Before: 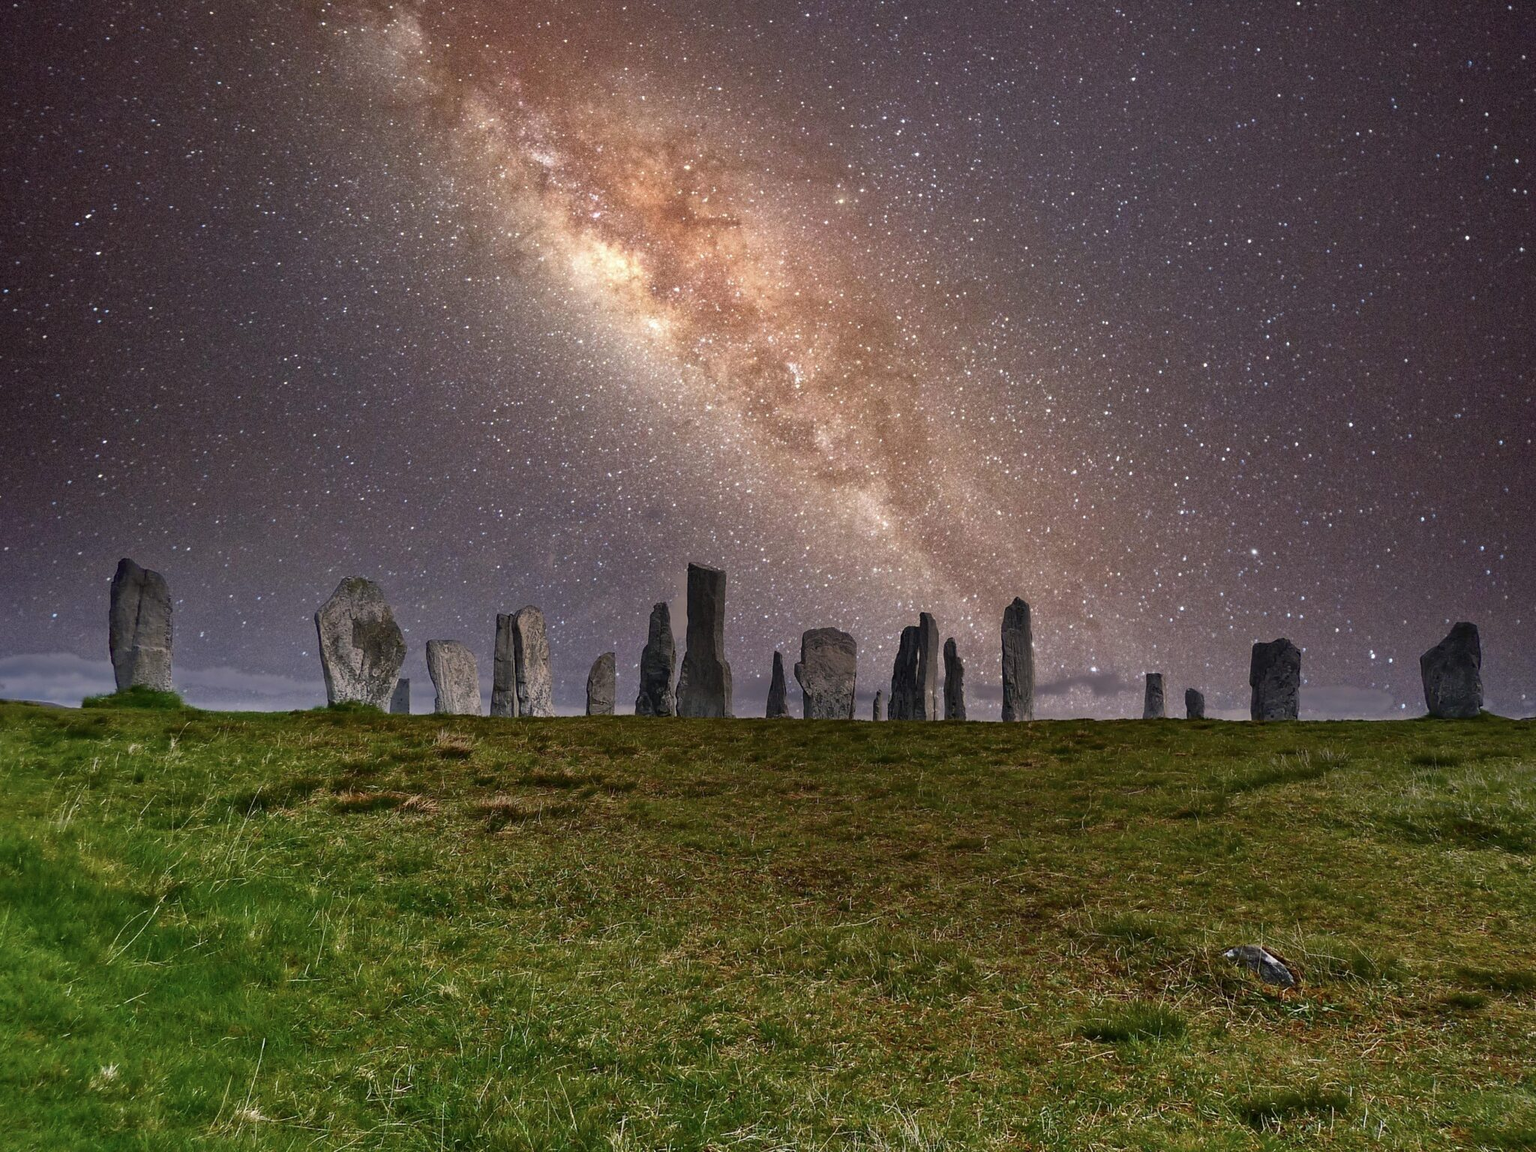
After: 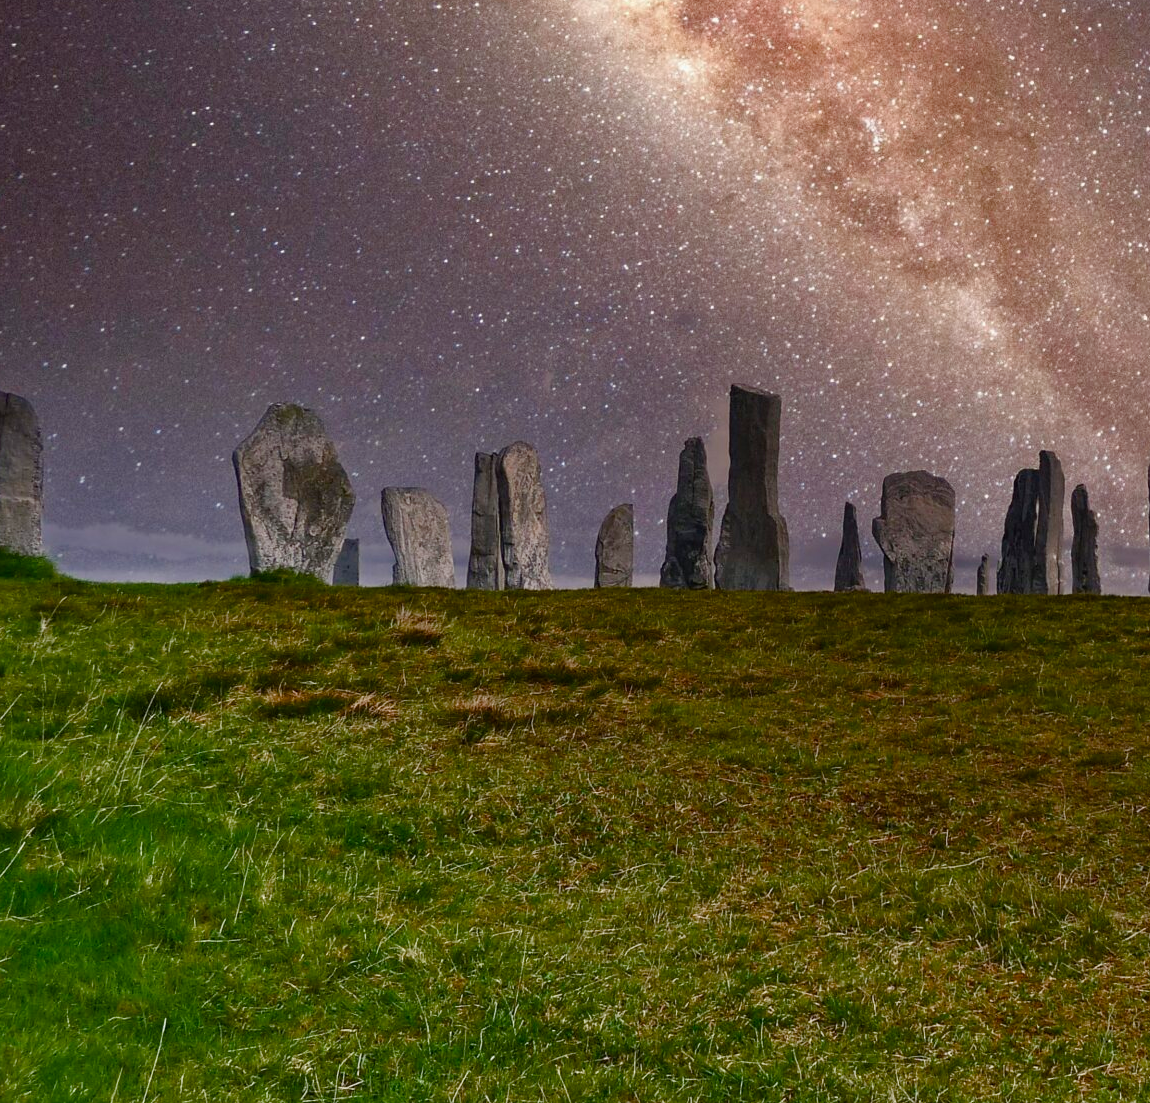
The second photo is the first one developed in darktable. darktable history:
color balance rgb: perceptual saturation grading › global saturation 20%, perceptual saturation grading › highlights -49.026%, perceptual saturation grading › shadows 25.557%, perceptual brilliance grading › global brilliance -0.605%, perceptual brilliance grading › highlights -0.711%, perceptual brilliance grading › mid-tones -1.195%, perceptual brilliance grading › shadows -1.652%
crop: left 9.147%, top 23.85%, right 34.655%, bottom 4.312%
